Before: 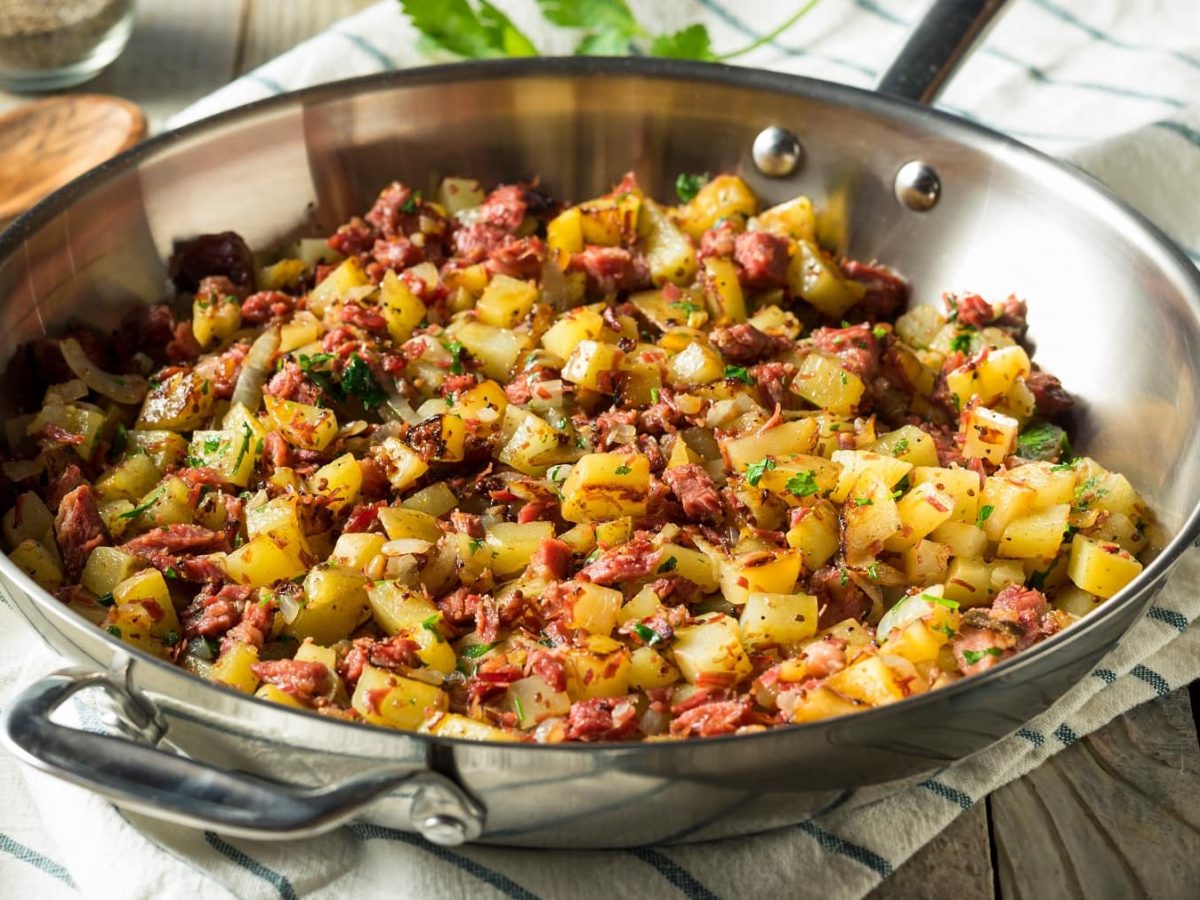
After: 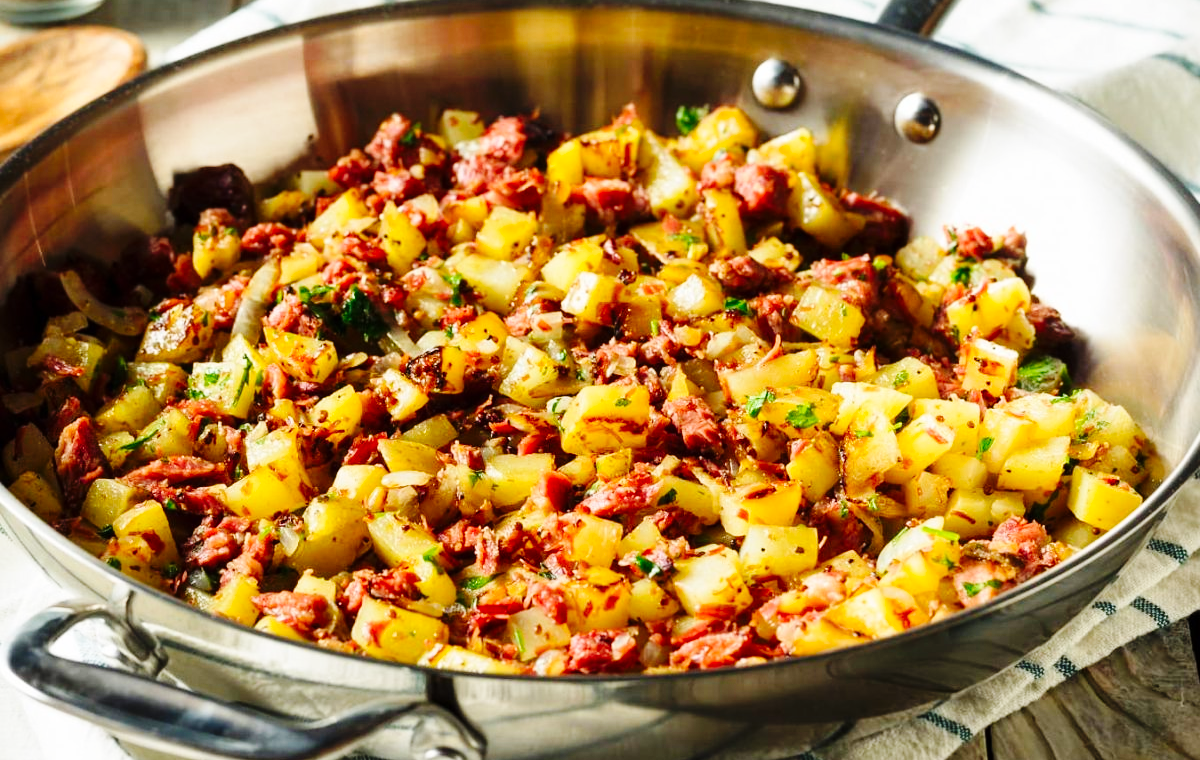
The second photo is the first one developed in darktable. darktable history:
color correction: highlights b* 0.04, saturation 1.09
base curve: curves: ch0 [(0, 0) (0.036, 0.025) (0.121, 0.166) (0.206, 0.329) (0.605, 0.79) (1, 1)], preserve colors none
crop: top 7.583%, bottom 7.896%
